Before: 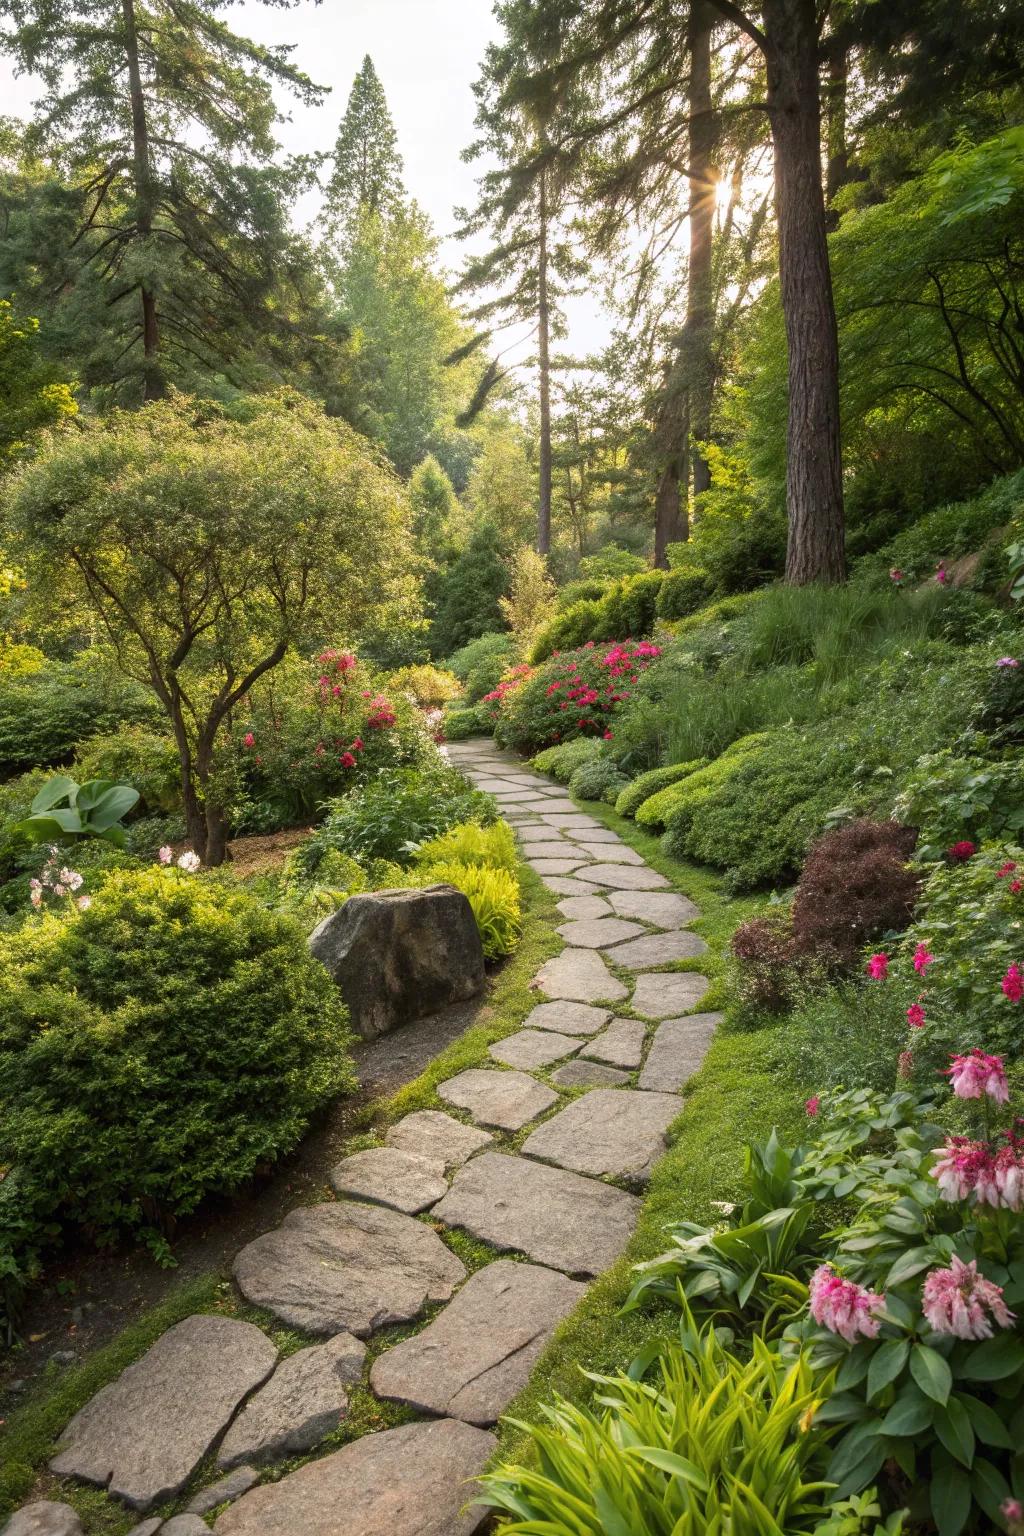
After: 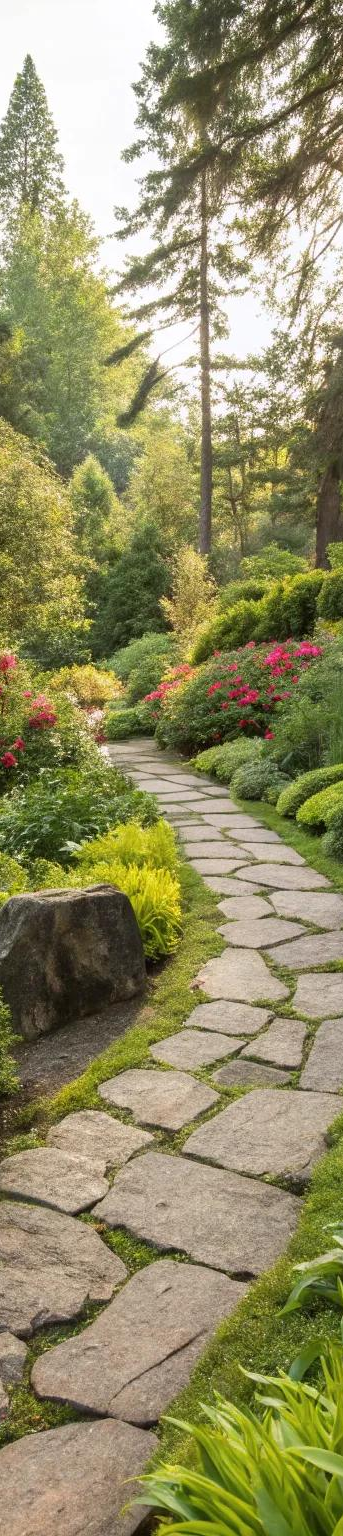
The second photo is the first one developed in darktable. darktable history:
crop: left 33.185%, right 33.3%
